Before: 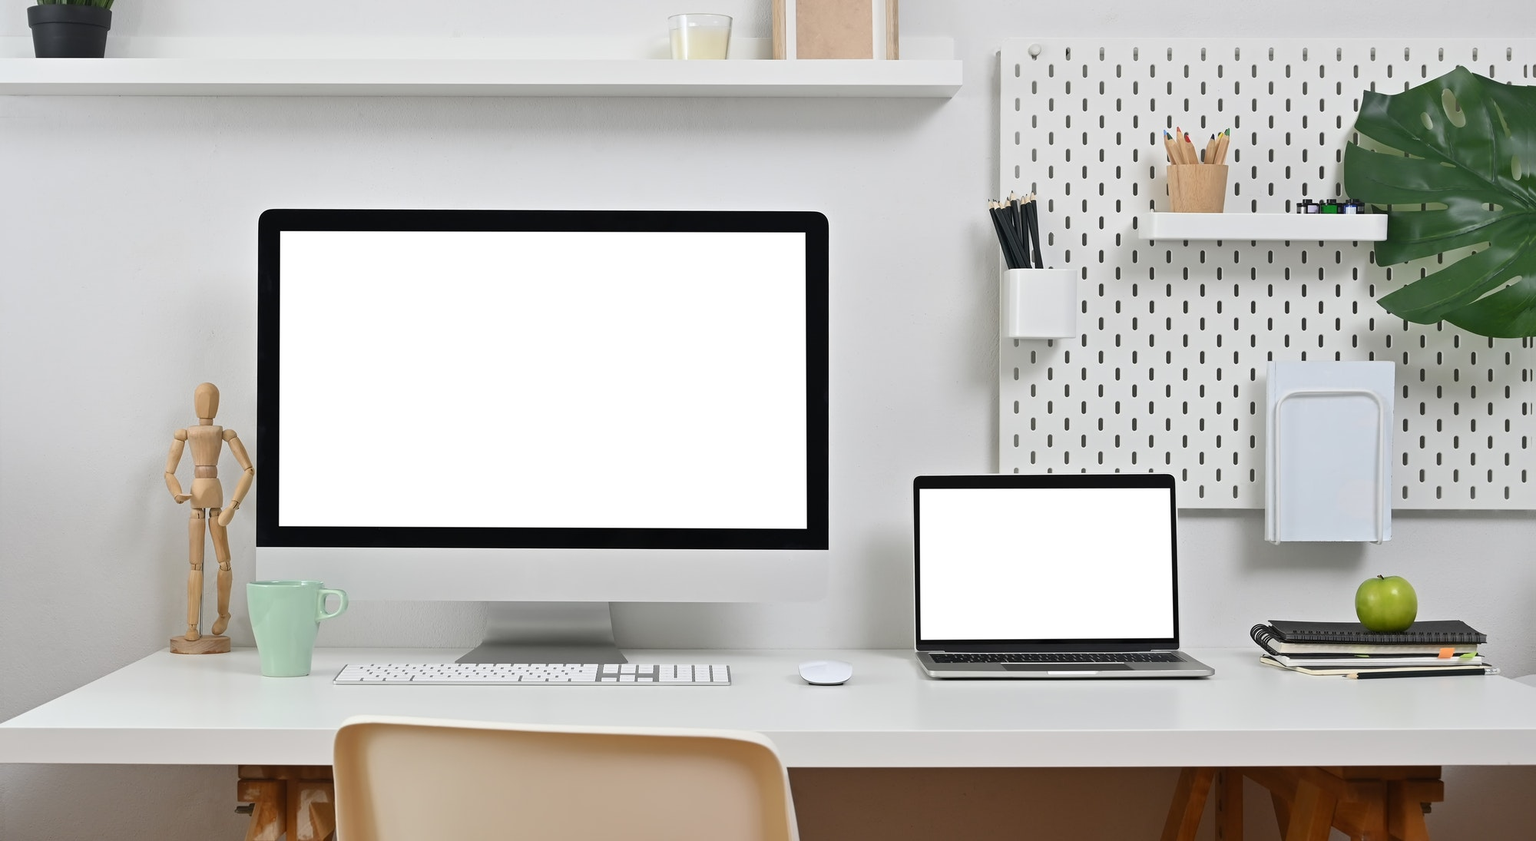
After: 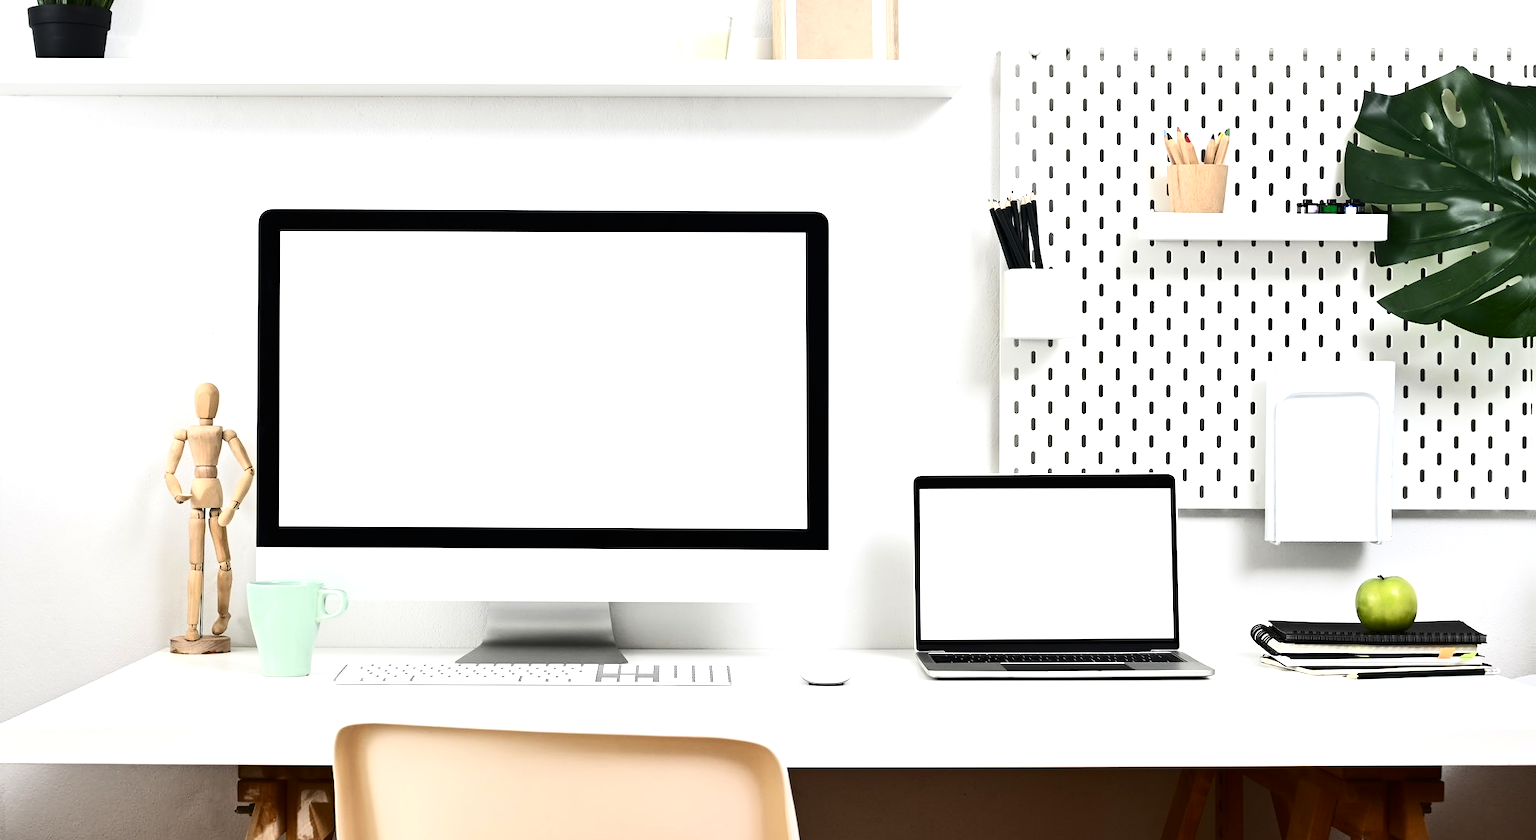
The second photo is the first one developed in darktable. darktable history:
contrast brightness saturation: contrast 0.22
tone equalizer: -8 EV -1.08 EV, -7 EV -1.01 EV, -6 EV -0.867 EV, -5 EV -0.578 EV, -3 EV 0.578 EV, -2 EV 0.867 EV, -1 EV 1.01 EV, +0 EV 1.08 EV, edges refinement/feathering 500, mask exposure compensation -1.57 EV, preserve details no
